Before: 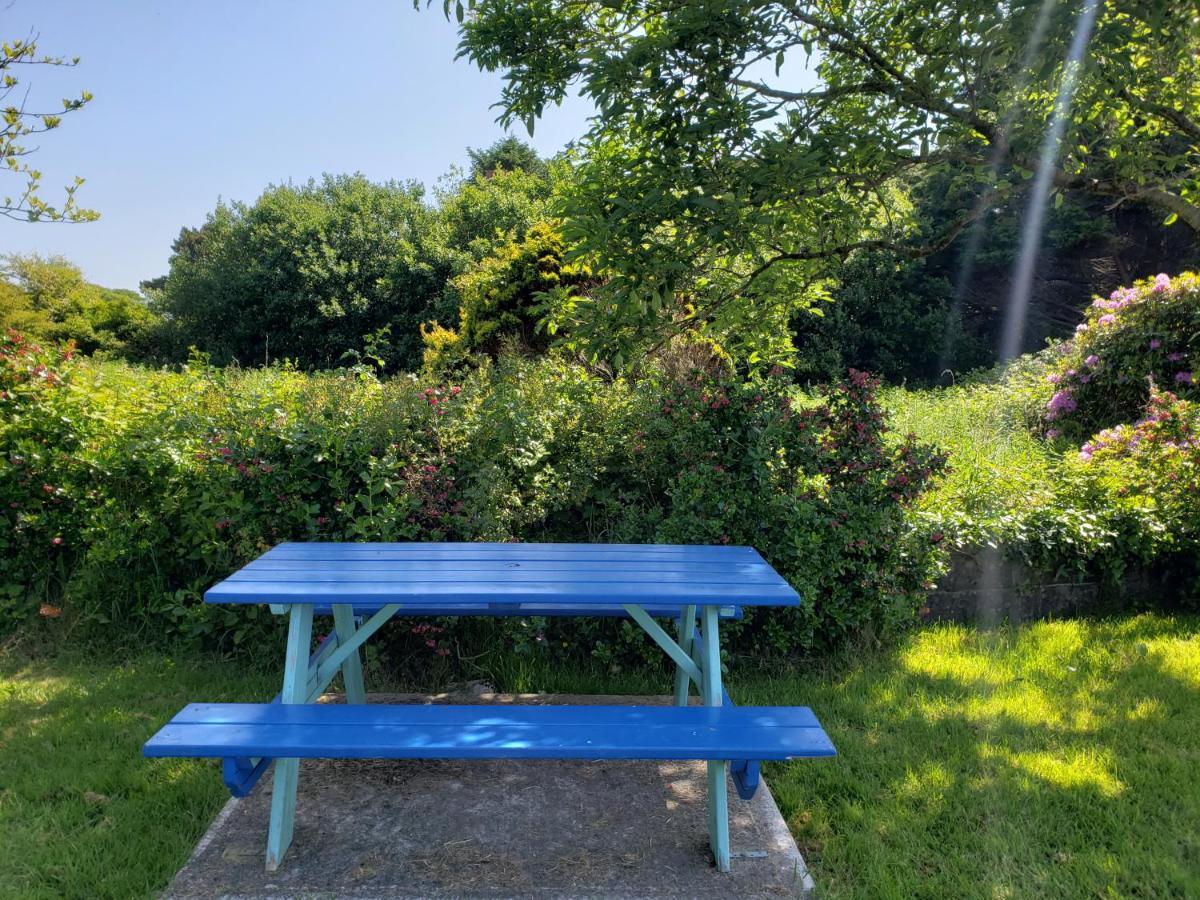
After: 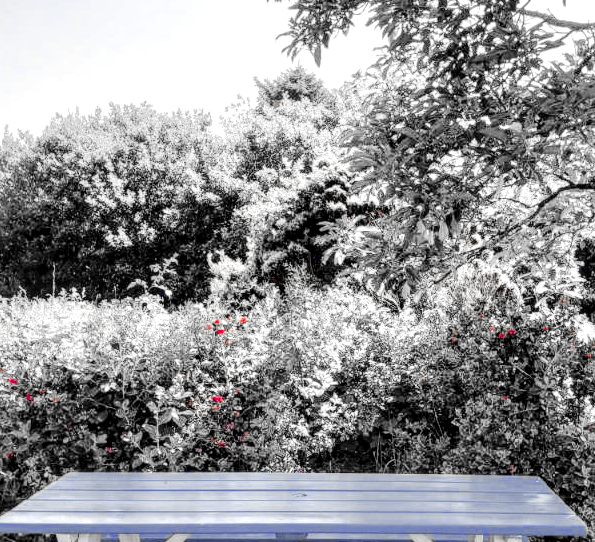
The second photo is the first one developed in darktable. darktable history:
crop: left 17.816%, top 7.79%, right 32.539%, bottom 31.94%
tone equalizer: -7 EV 0.158 EV, -6 EV 0.584 EV, -5 EV 1.14 EV, -4 EV 1.35 EV, -3 EV 1.17 EV, -2 EV 0.6 EV, -1 EV 0.149 EV, edges refinement/feathering 500, mask exposure compensation -1.57 EV, preserve details no
color zones: curves: ch0 [(0, 0.278) (0.143, 0.5) (0.286, 0.5) (0.429, 0.5) (0.571, 0.5) (0.714, 0.5) (0.857, 0.5) (1, 0.5)]; ch1 [(0, 1) (0.143, 0.165) (0.286, 0) (0.429, 0) (0.571, 0) (0.714, 0) (0.857, 0.5) (1, 0.5)]; ch2 [(0, 0.508) (0.143, 0.5) (0.286, 0.5) (0.429, 0.5) (0.571, 0.5) (0.714, 0.5) (0.857, 0.5) (1, 0.5)]
exposure: black level correction 0, exposure 0.499 EV, compensate exposure bias true, compensate highlight preservation false
local contrast: detail 150%
